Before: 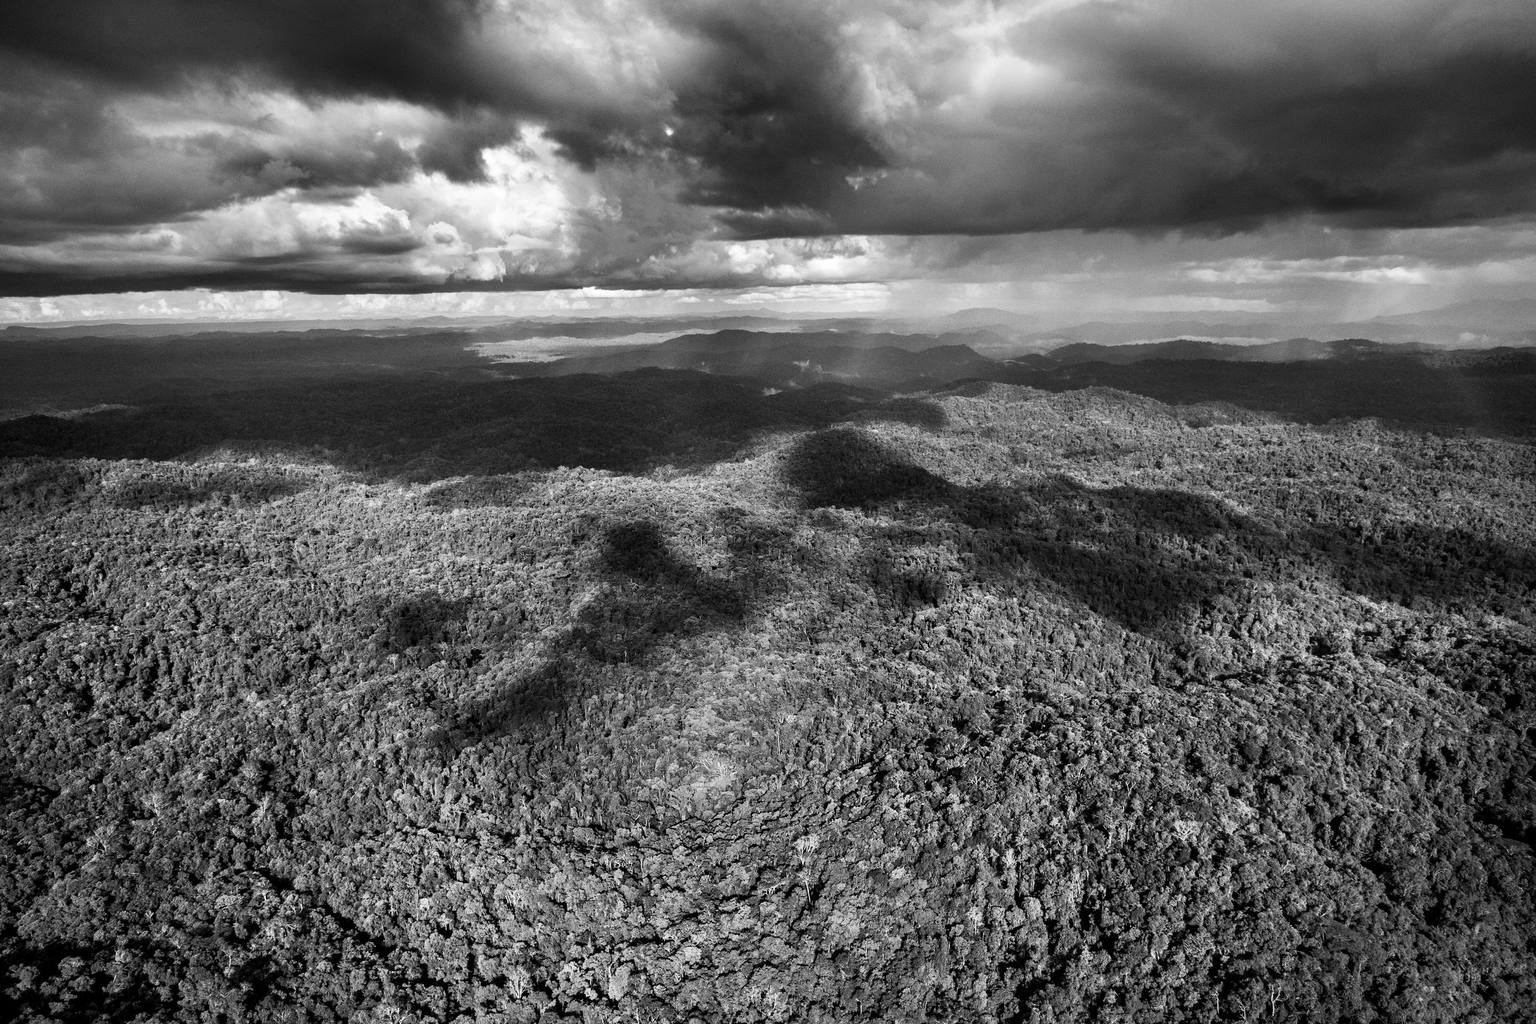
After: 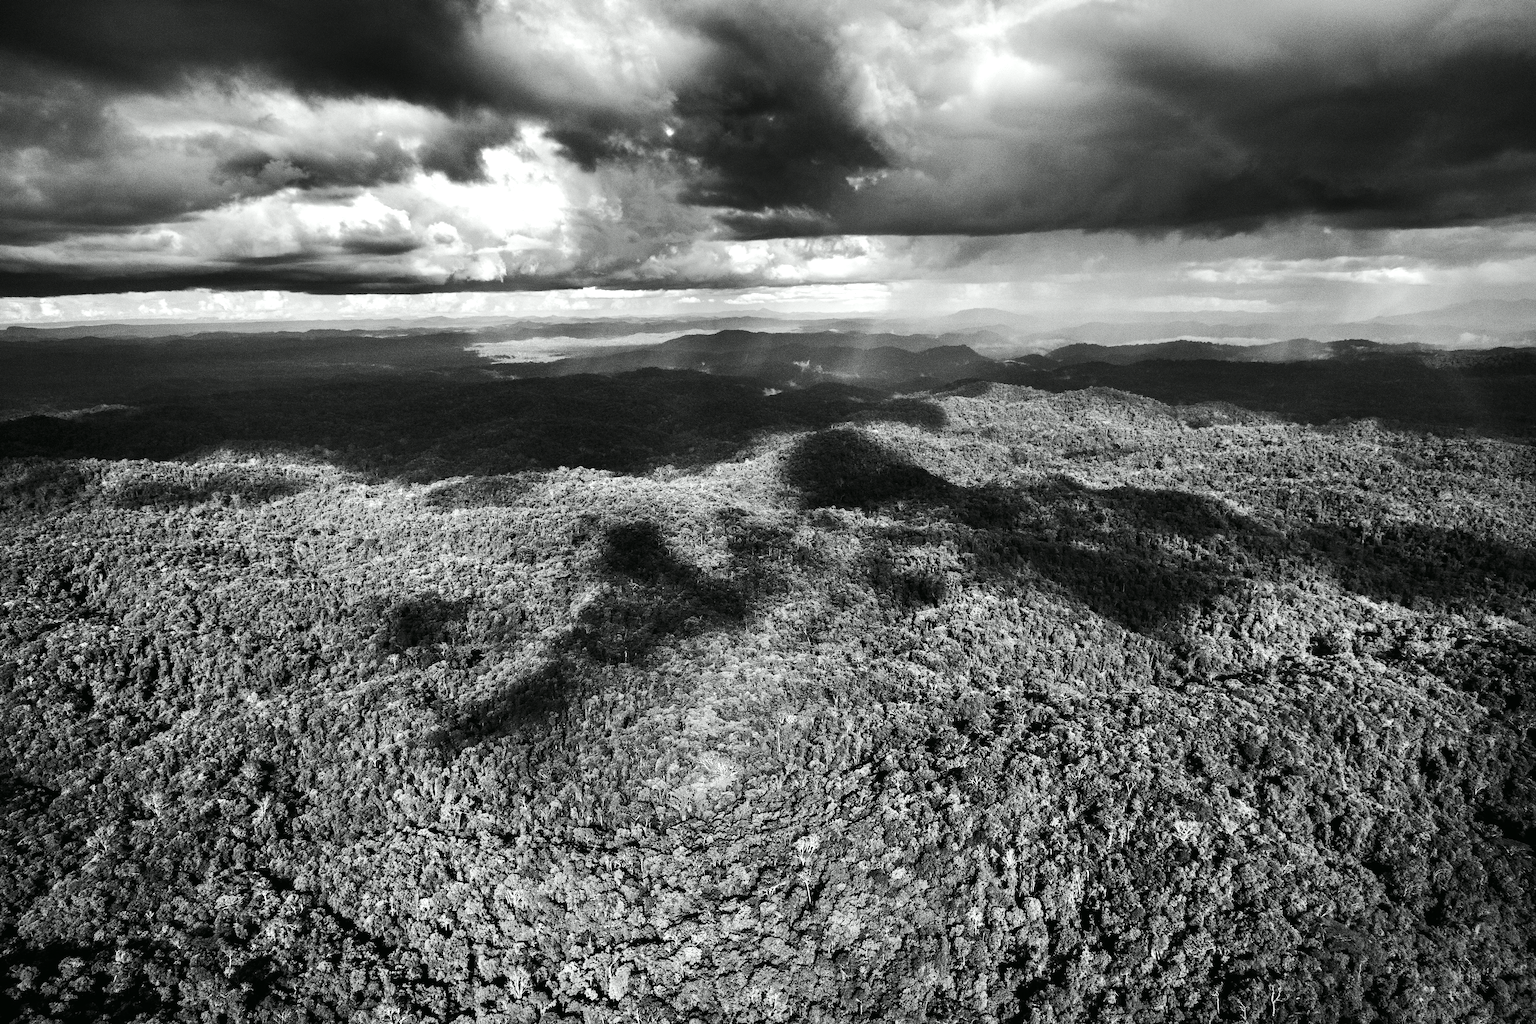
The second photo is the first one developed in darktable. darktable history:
color balance rgb: linear chroma grading › global chroma 10%, perceptual saturation grading › global saturation 30%, global vibrance 10%
tone curve: curves: ch0 [(0, 0.01) (0.037, 0.032) (0.131, 0.108) (0.275, 0.256) (0.483, 0.512) (0.61, 0.665) (0.696, 0.742) (0.792, 0.819) (0.911, 0.925) (0.997, 0.995)]; ch1 [(0, 0) (0.308, 0.29) (0.425, 0.411) (0.492, 0.488) (0.507, 0.503) (0.53, 0.532) (0.573, 0.586) (0.683, 0.702) (0.746, 0.77) (1, 1)]; ch2 [(0, 0) (0.246, 0.233) (0.36, 0.352) (0.415, 0.415) (0.485, 0.487) (0.502, 0.504) (0.525, 0.518) (0.539, 0.539) (0.587, 0.594) (0.636, 0.652) (0.711, 0.729) (0.845, 0.855) (0.998, 0.977)], color space Lab, independent channels, preserve colors none
tone equalizer: -8 EV -0.417 EV, -7 EV -0.389 EV, -6 EV -0.333 EV, -5 EV -0.222 EV, -3 EV 0.222 EV, -2 EV 0.333 EV, -1 EV 0.389 EV, +0 EV 0.417 EV, edges refinement/feathering 500, mask exposure compensation -1.57 EV, preserve details no
